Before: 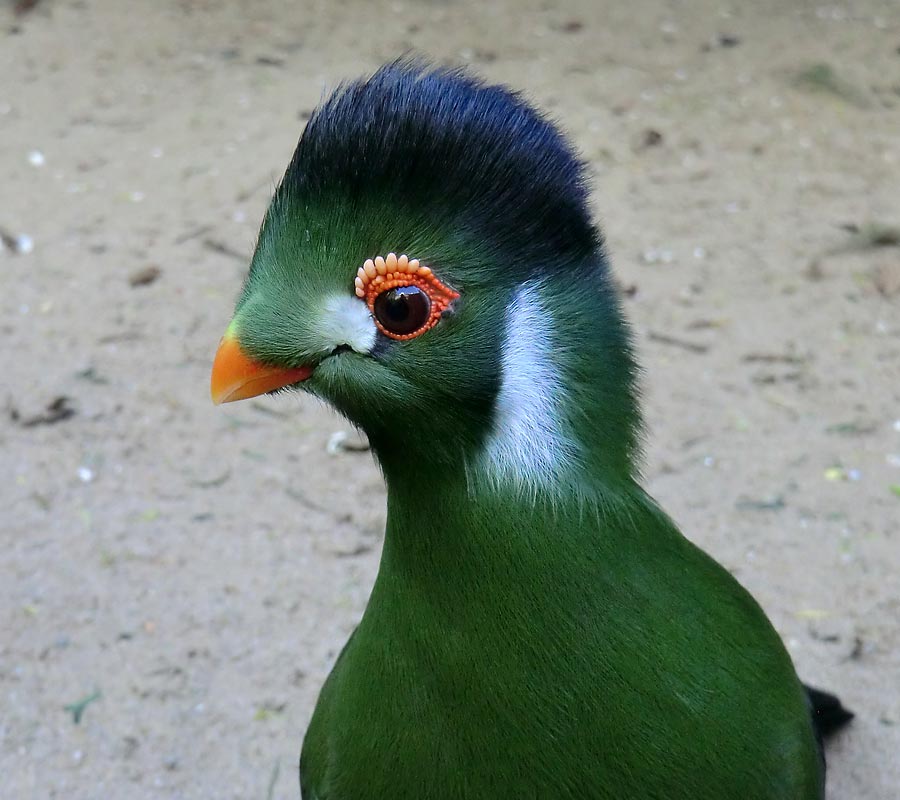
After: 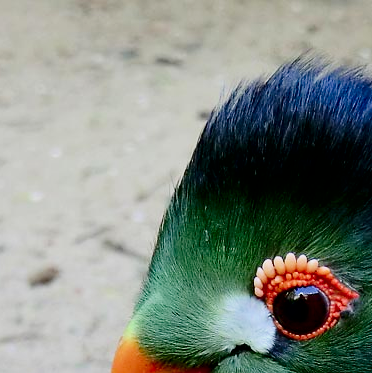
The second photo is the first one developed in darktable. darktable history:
crop and rotate: left 11.257%, top 0.078%, right 47.322%, bottom 53.256%
exposure: black level correction 0, exposure 1 EV, compensate highlight preservation false
contrast brightness saturation: contrast 0.129, brightness -0.234, saturation 0.139
local contrast: mode bilateral grid, contrast 20, coarseness 50, detail 120%, midtone range 0.2
filmic rgb: black relative exposure -6.7 EV, white relative exposure 4.56 EV, hardness 3.26, iterations of high-quality reconstruction 10
